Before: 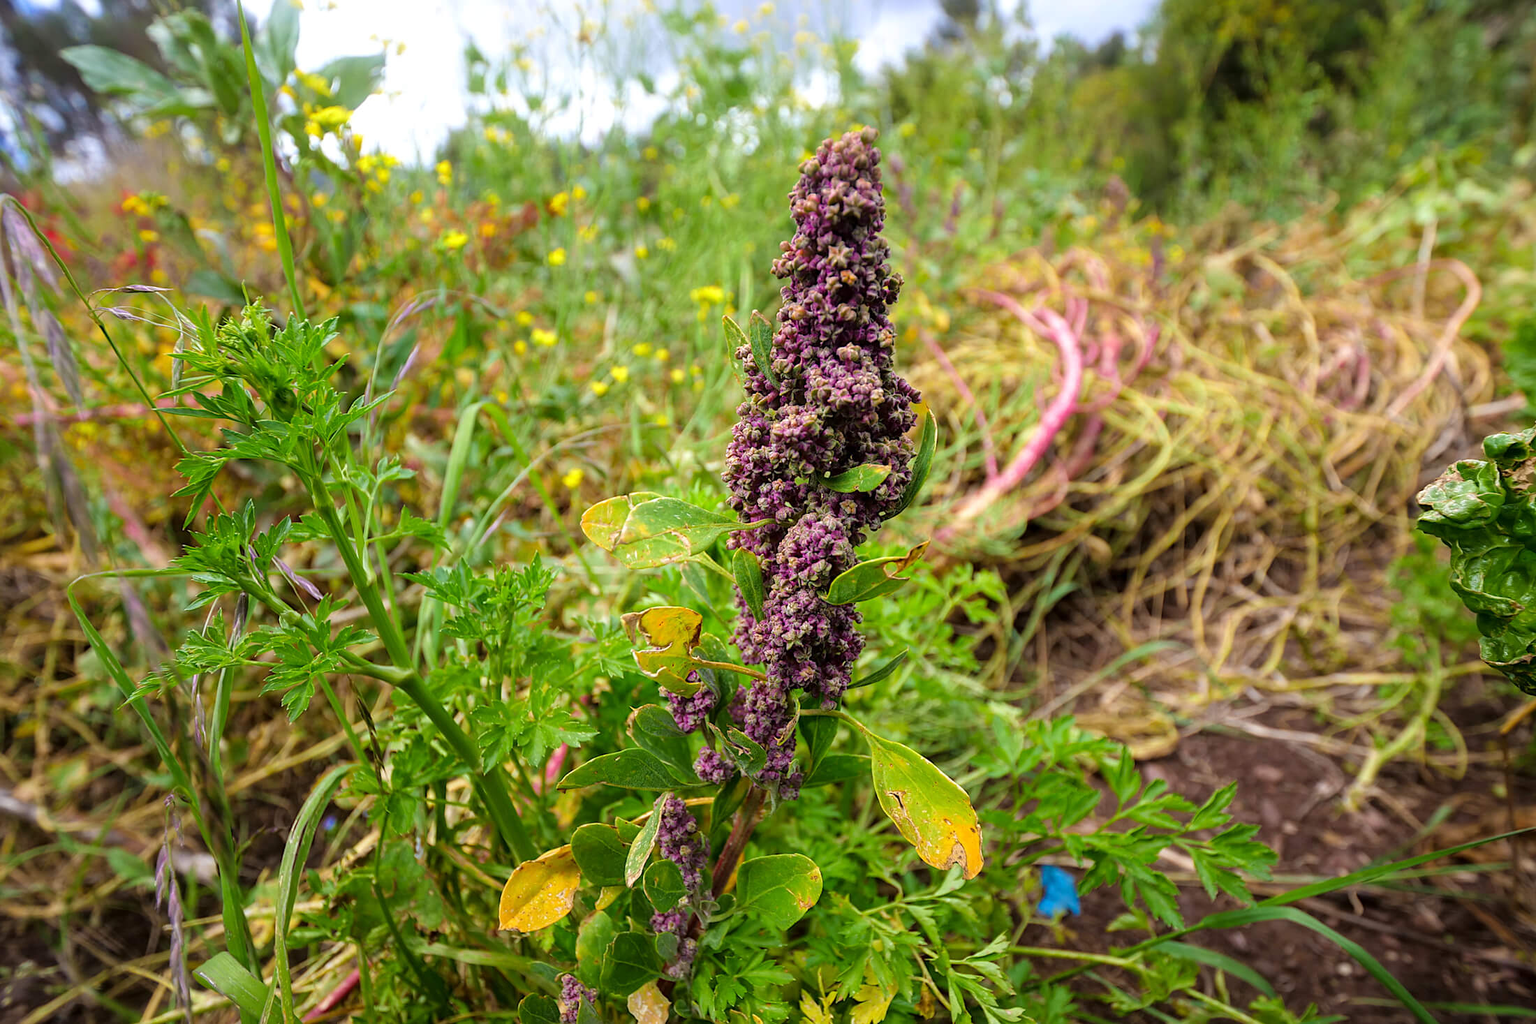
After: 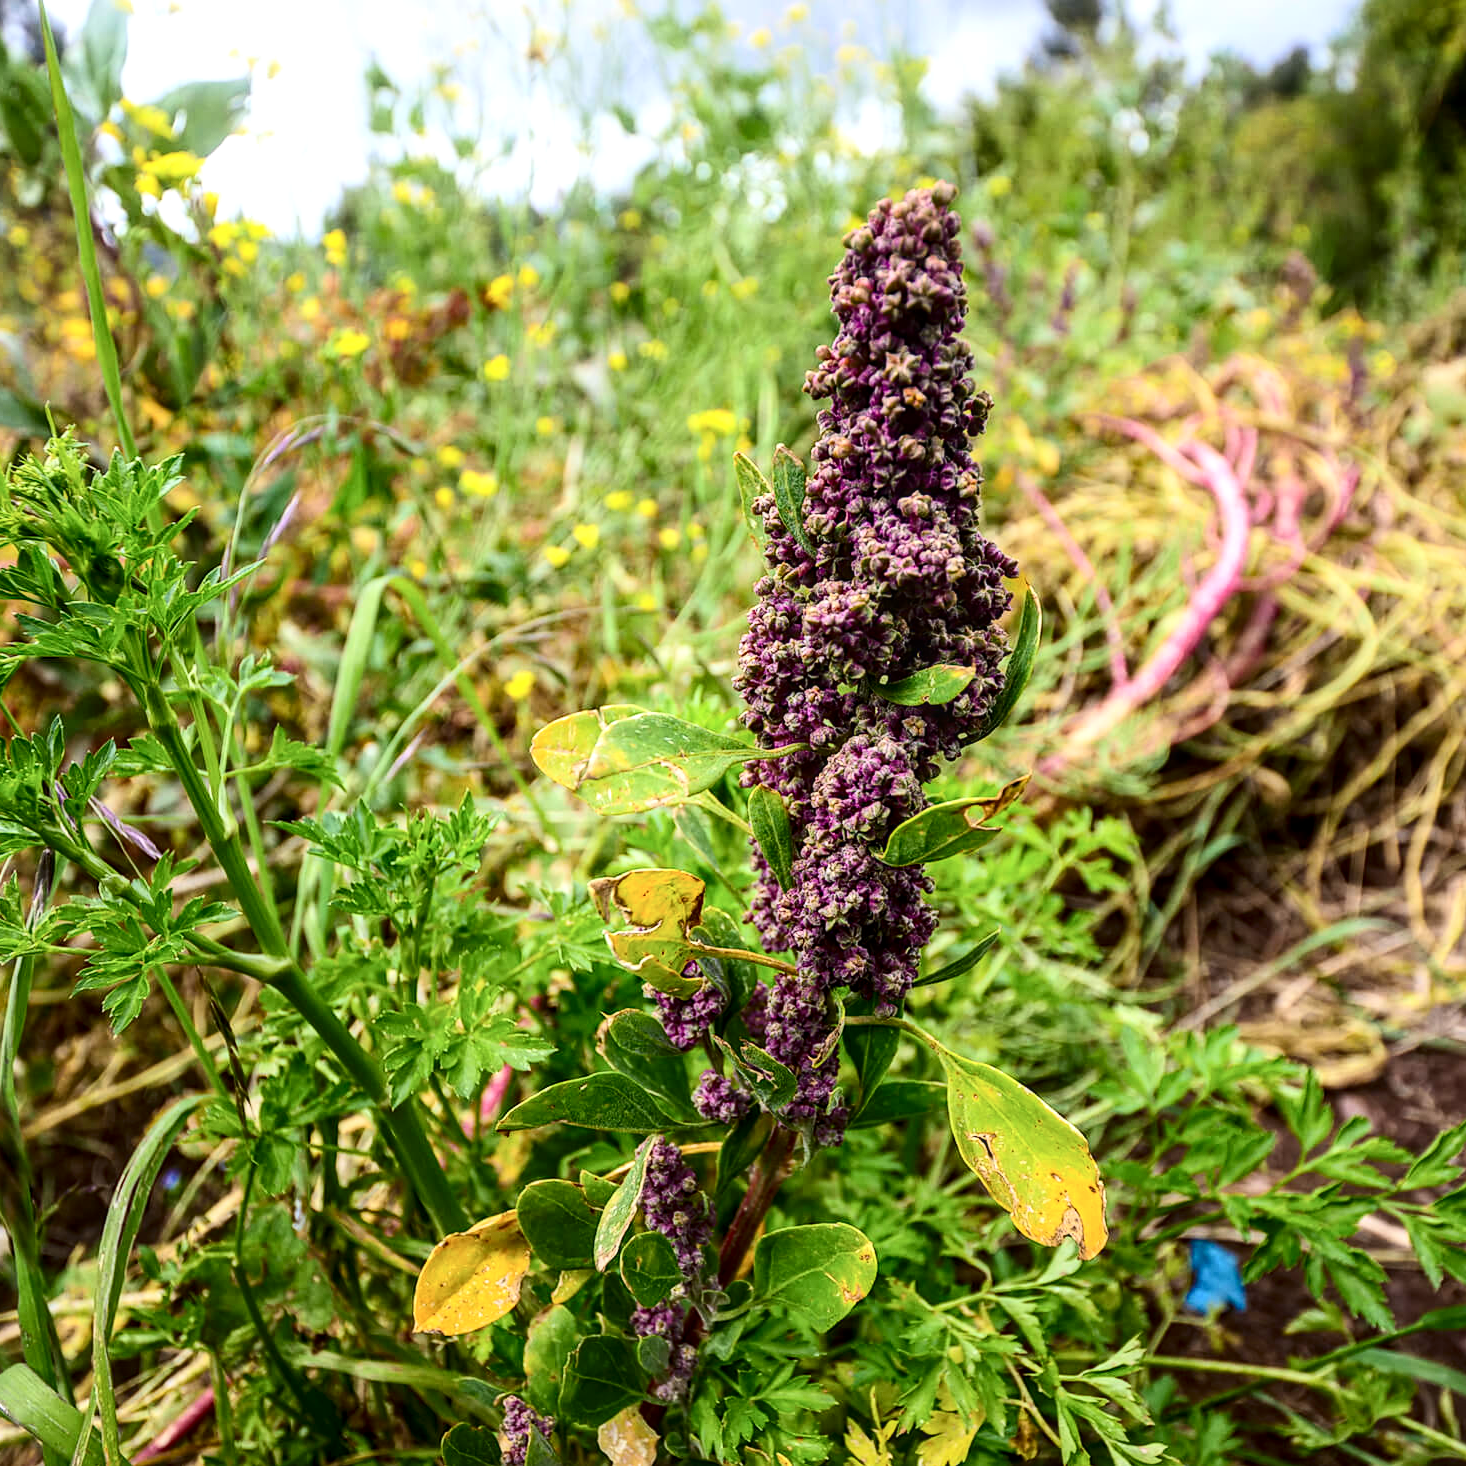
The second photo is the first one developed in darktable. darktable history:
crop and rotate: left 13.693%, right 19.658%
contrast brightness saturation: contrast 0.29
local contrast: on, module defaults
